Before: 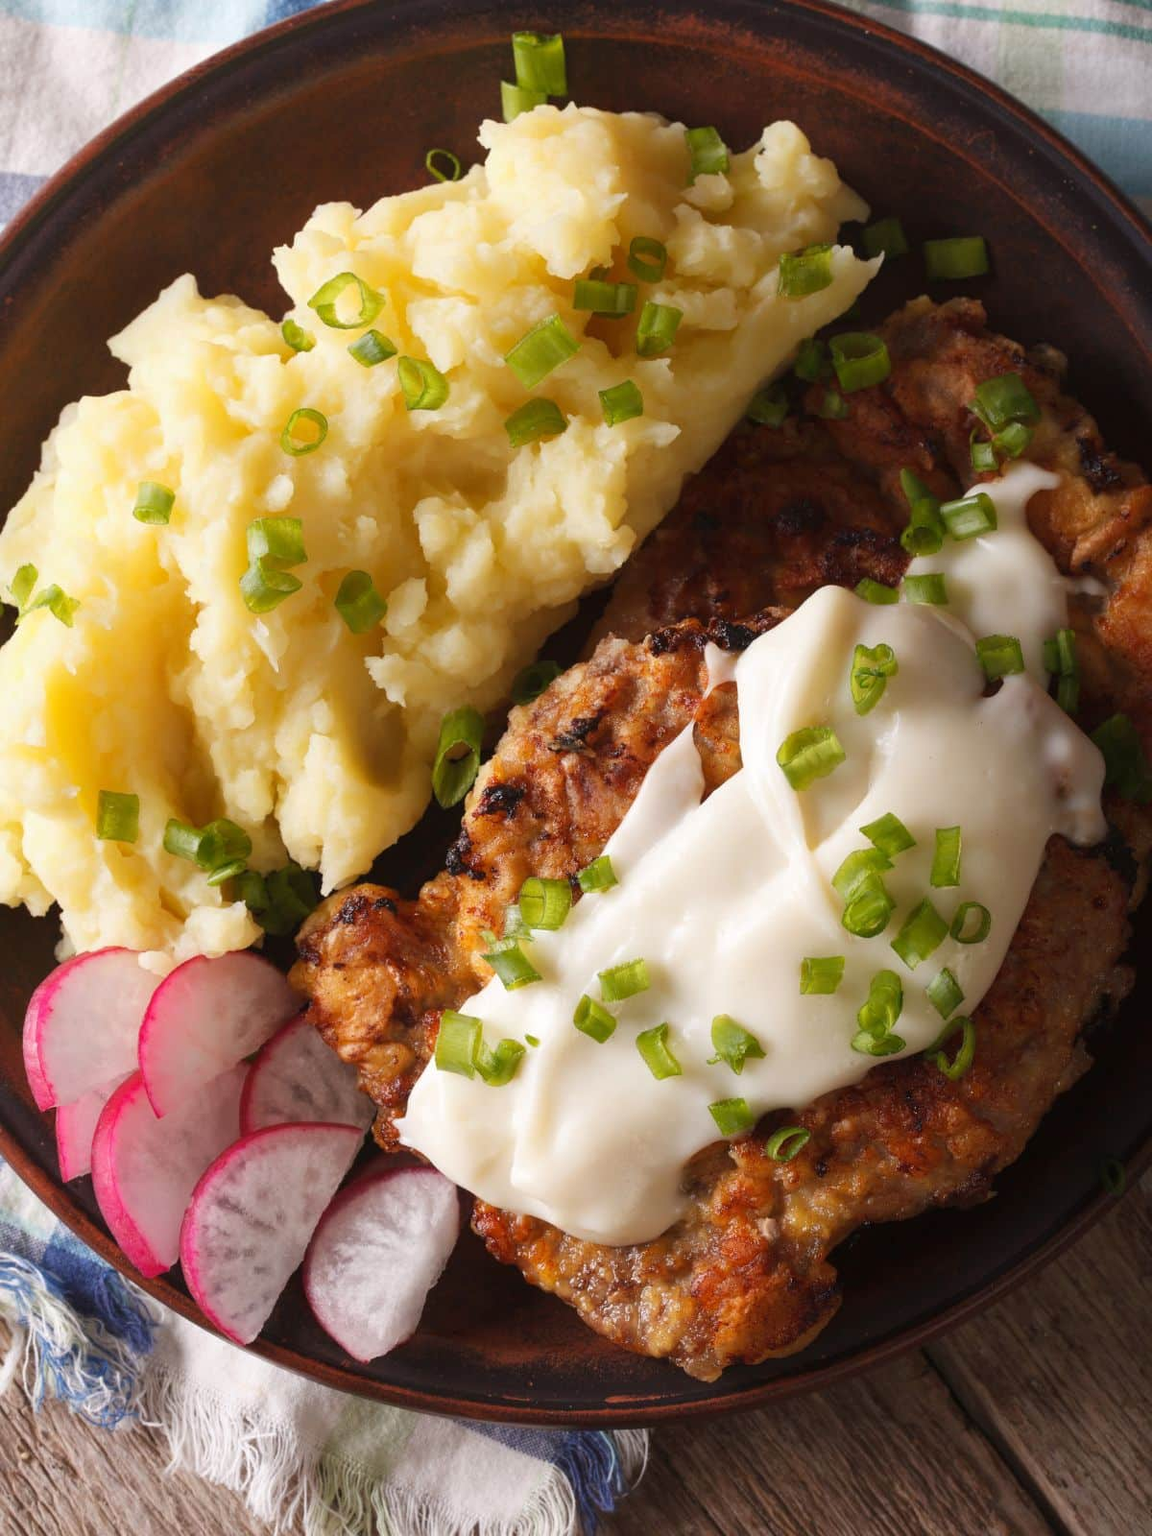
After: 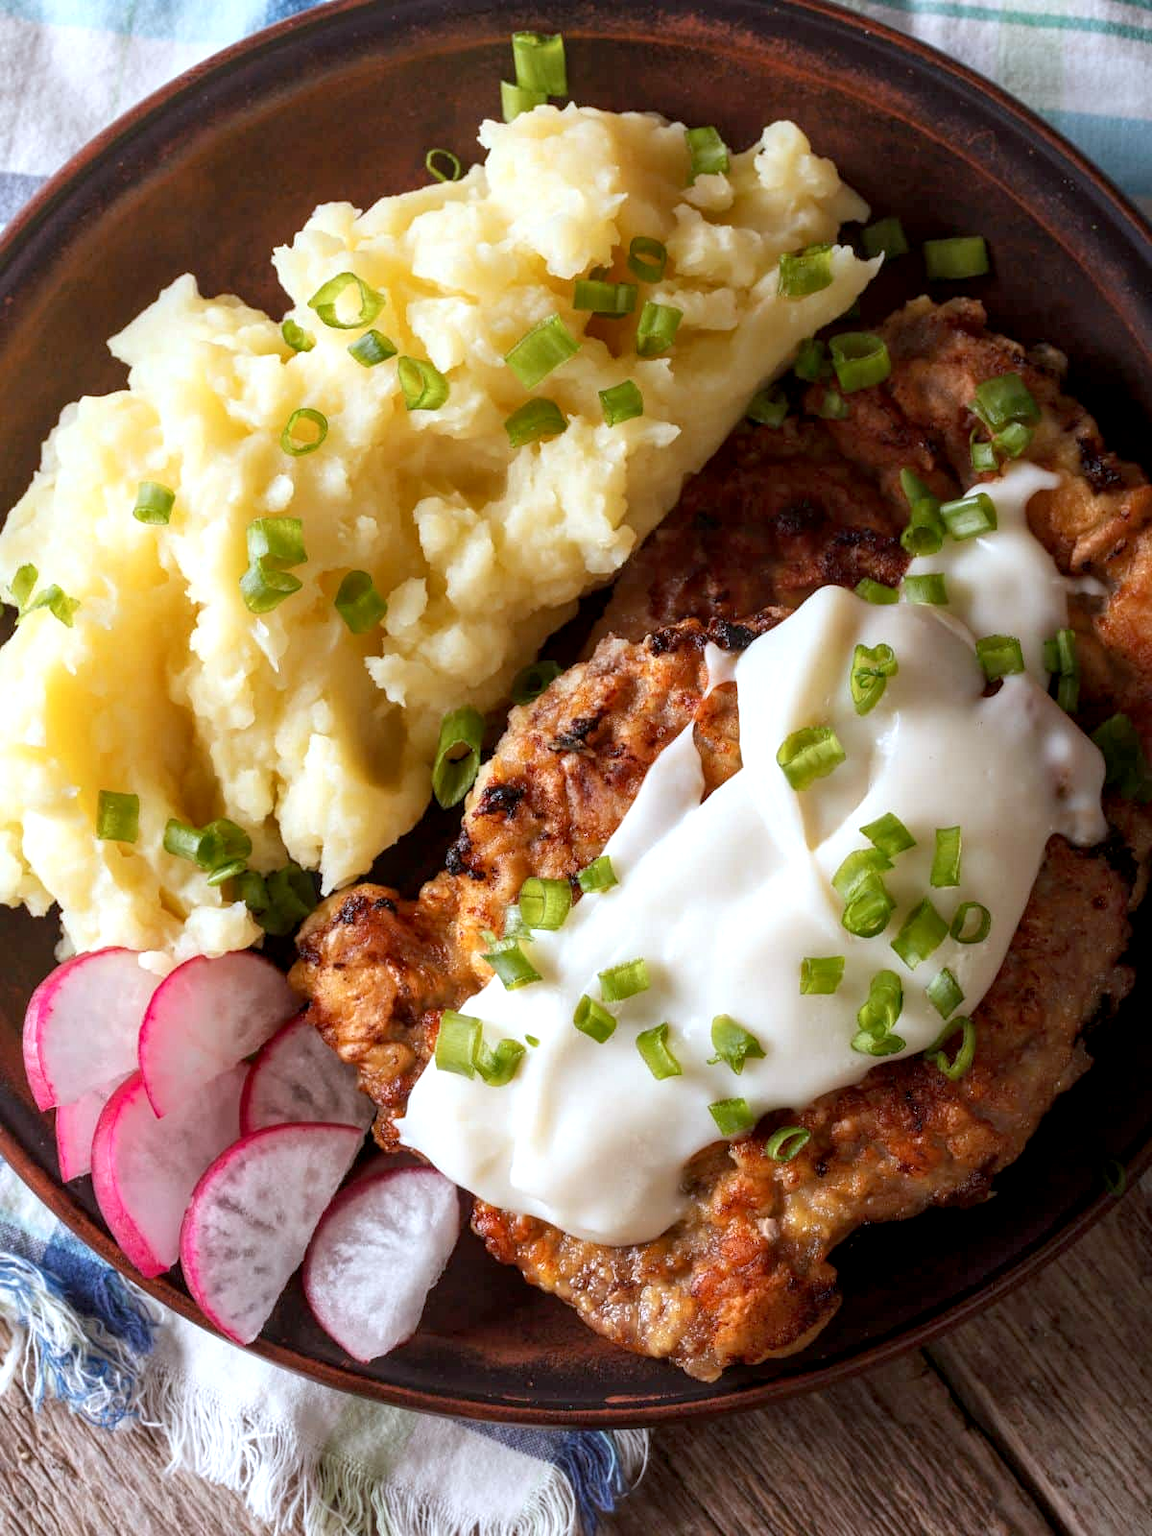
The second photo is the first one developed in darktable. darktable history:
color correction: highlights a* -3.93, highlights b* -11.15
exposure: black level correction 0.005, exposure 0.284 EV, compensate exposure bias true, compensate highlight preservation false
local contrast: on, module defaults
